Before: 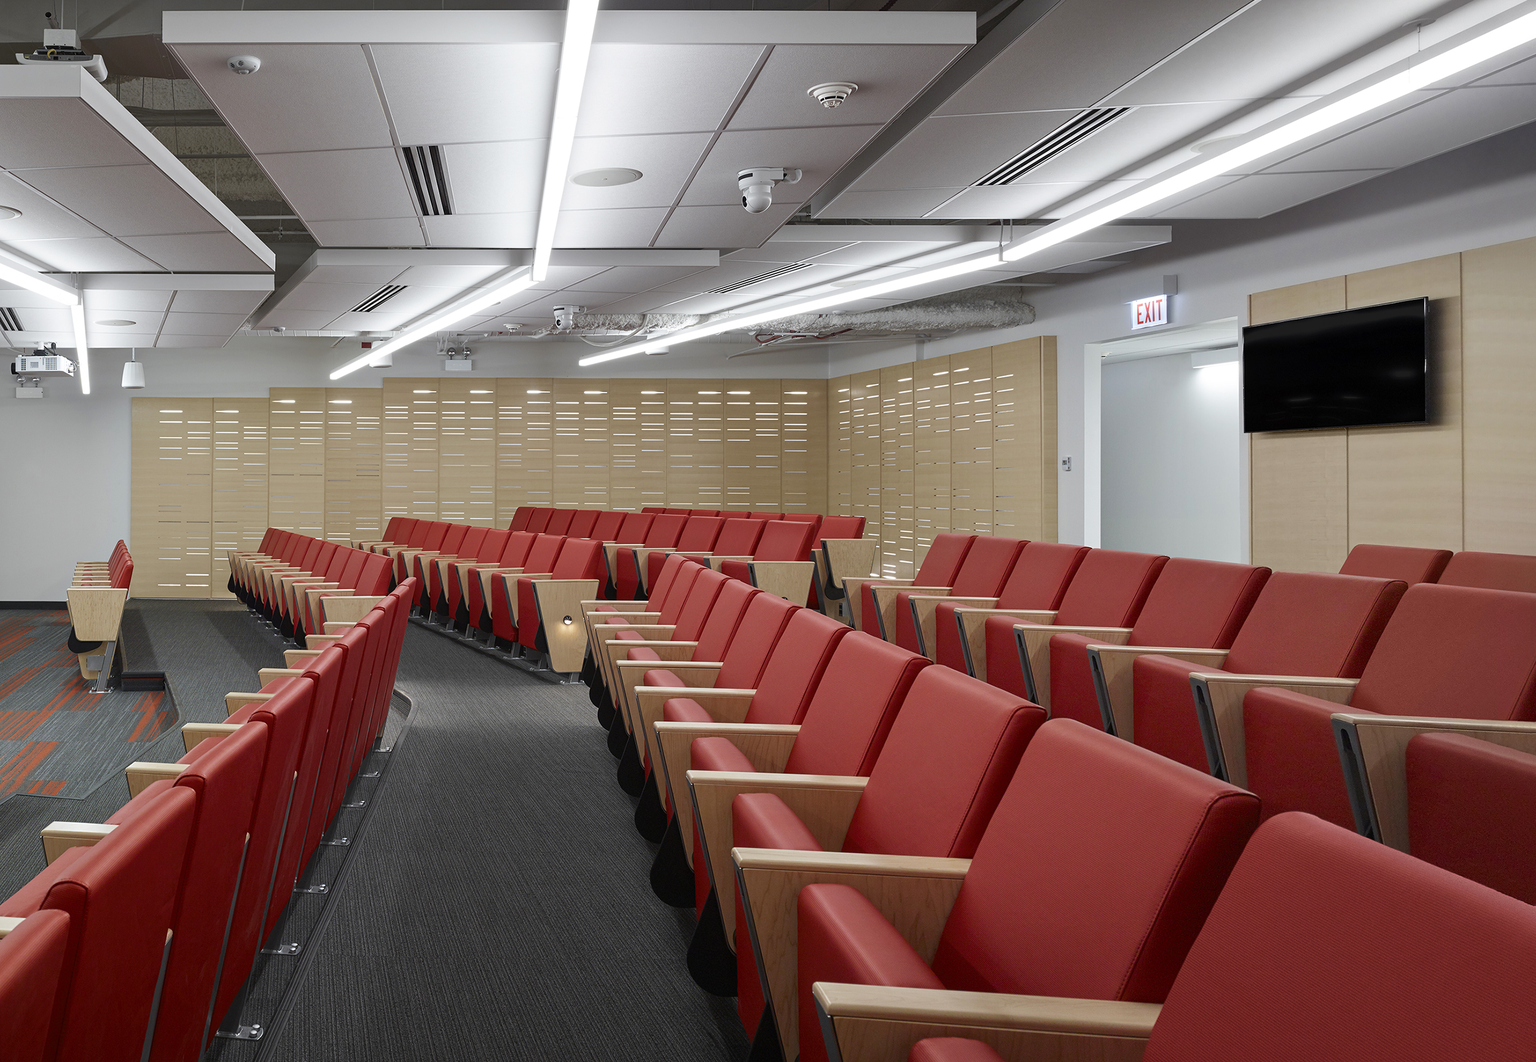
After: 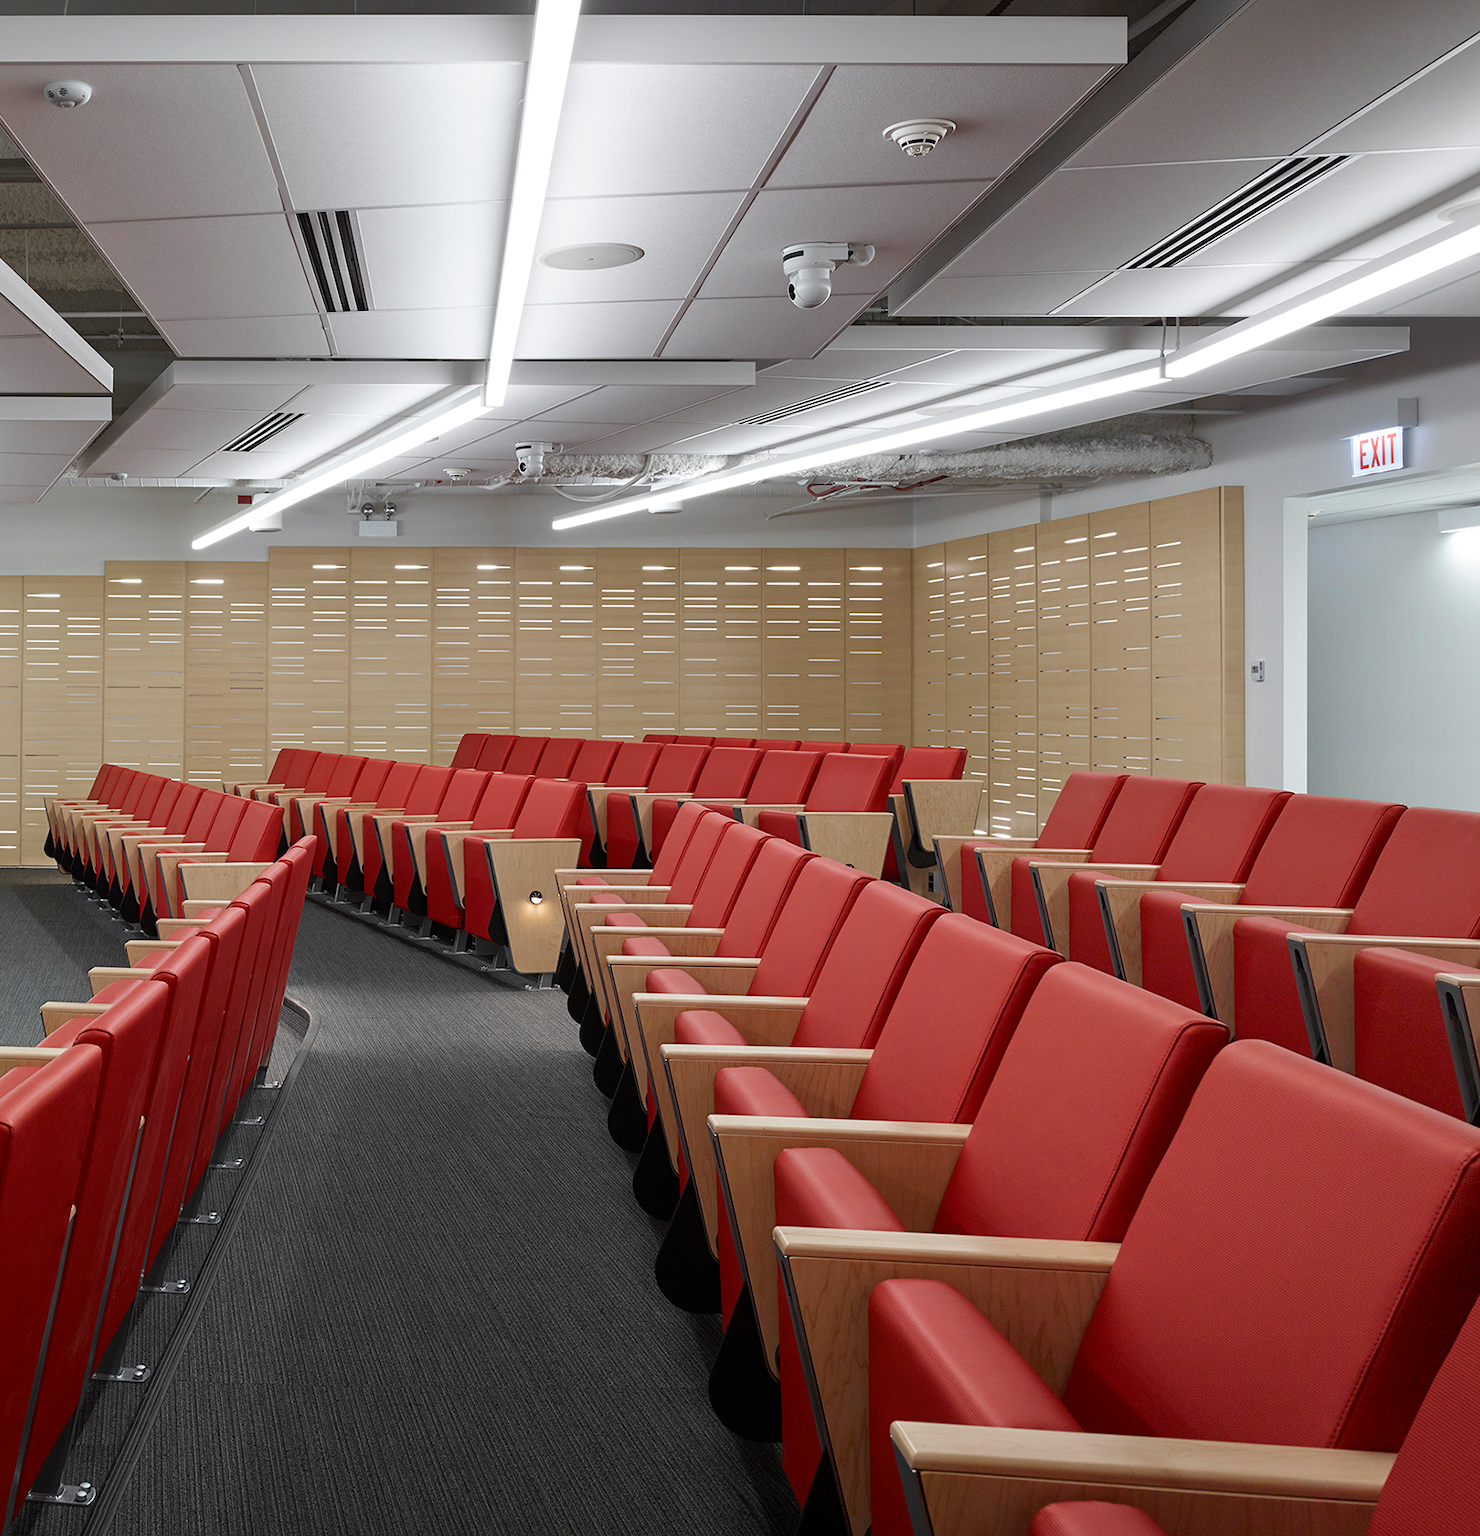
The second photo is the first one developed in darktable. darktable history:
crop and rotate: left 12.893%, right 20.507%
